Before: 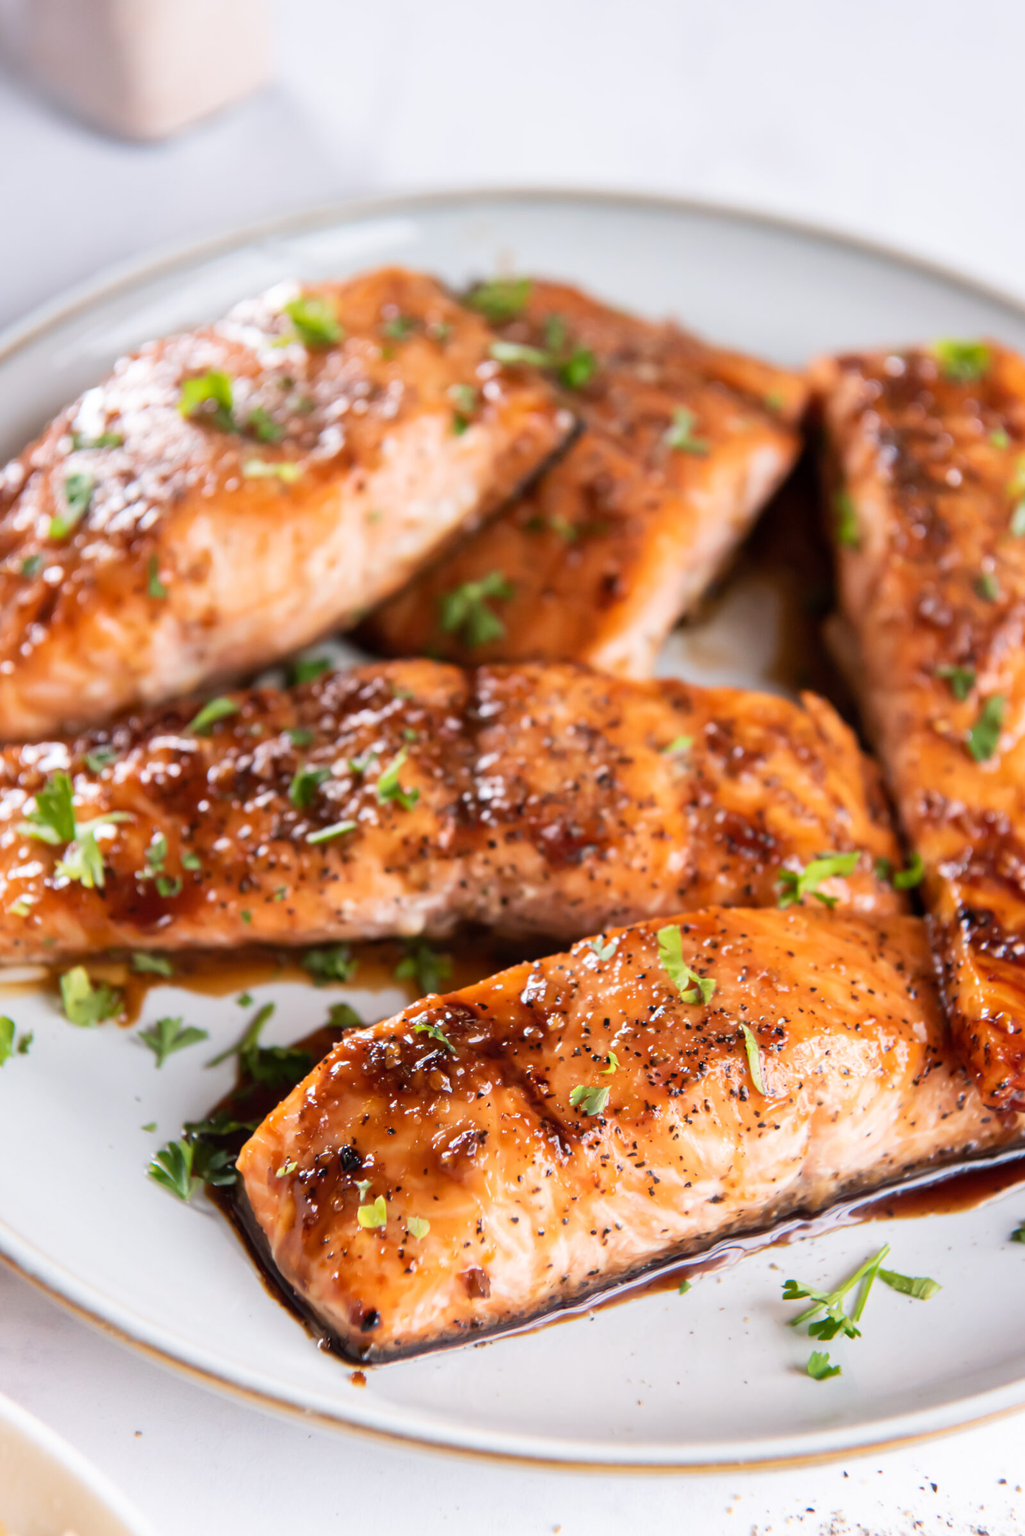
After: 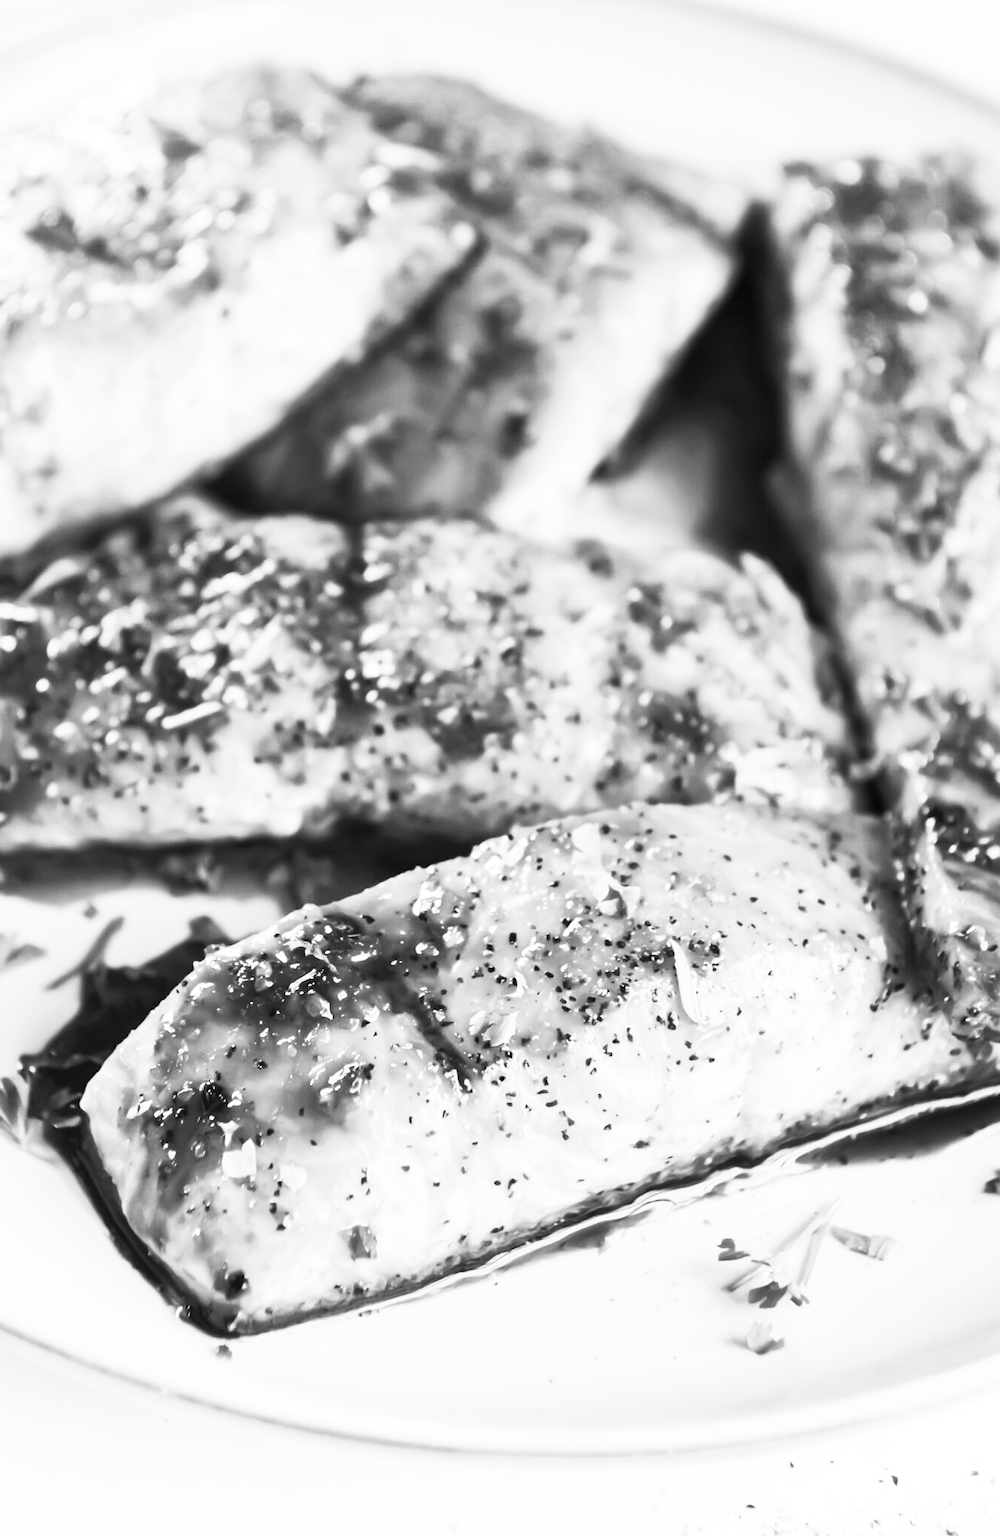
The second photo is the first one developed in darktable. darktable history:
crop: left 16.315%, top 14.246%
contrast brightness saturation: contrast 0.53, brightness 0.47, saturation -1
tone equalizer: on, module defaults
